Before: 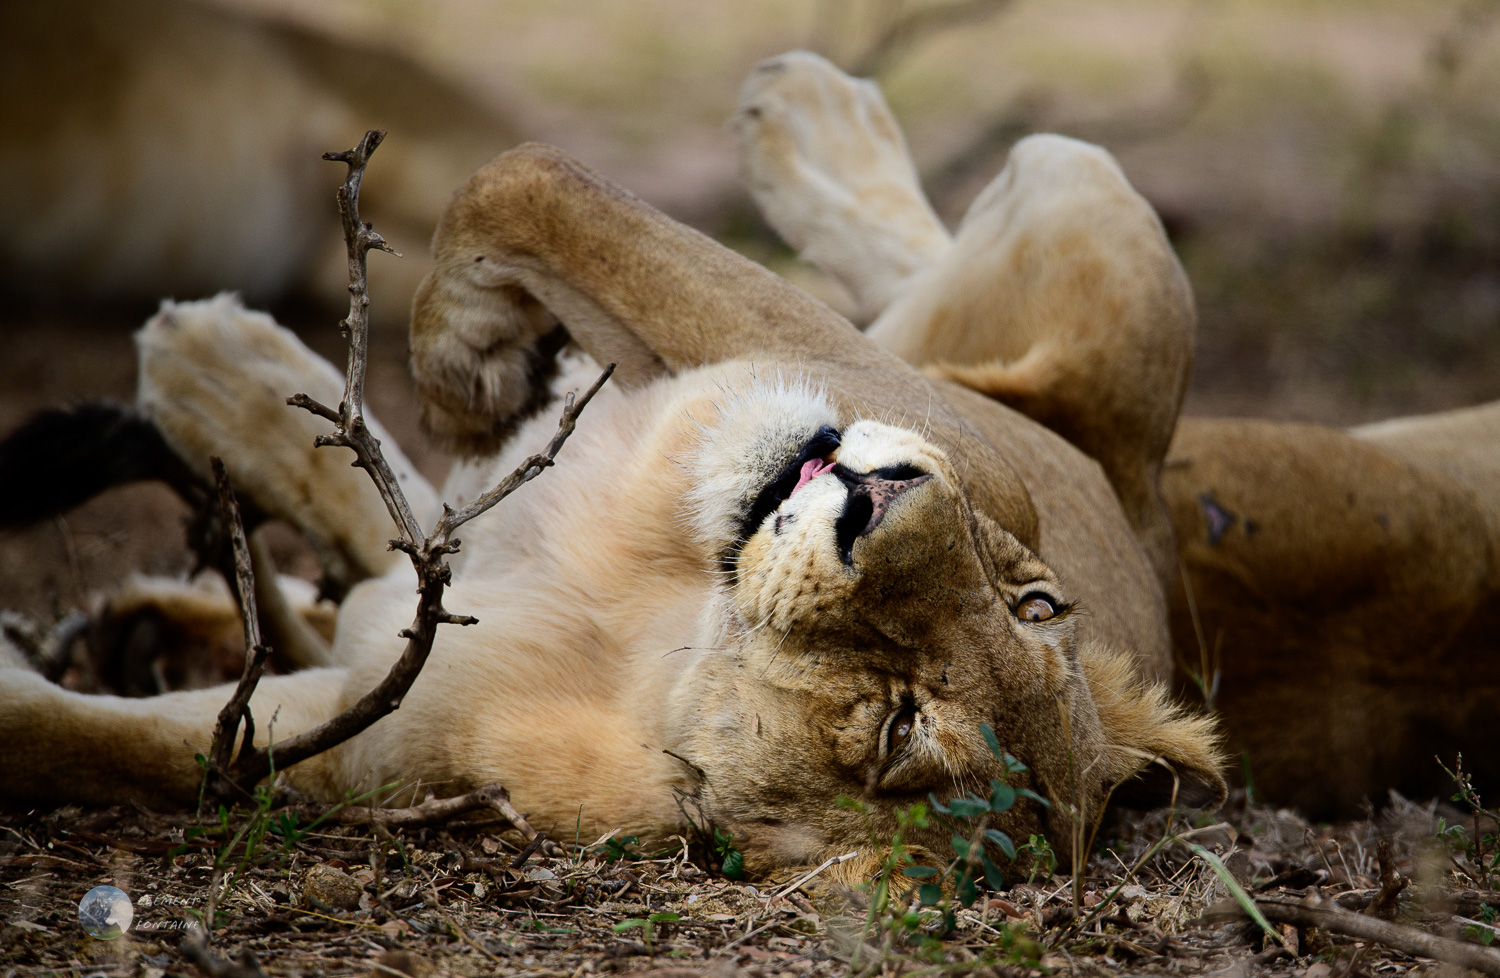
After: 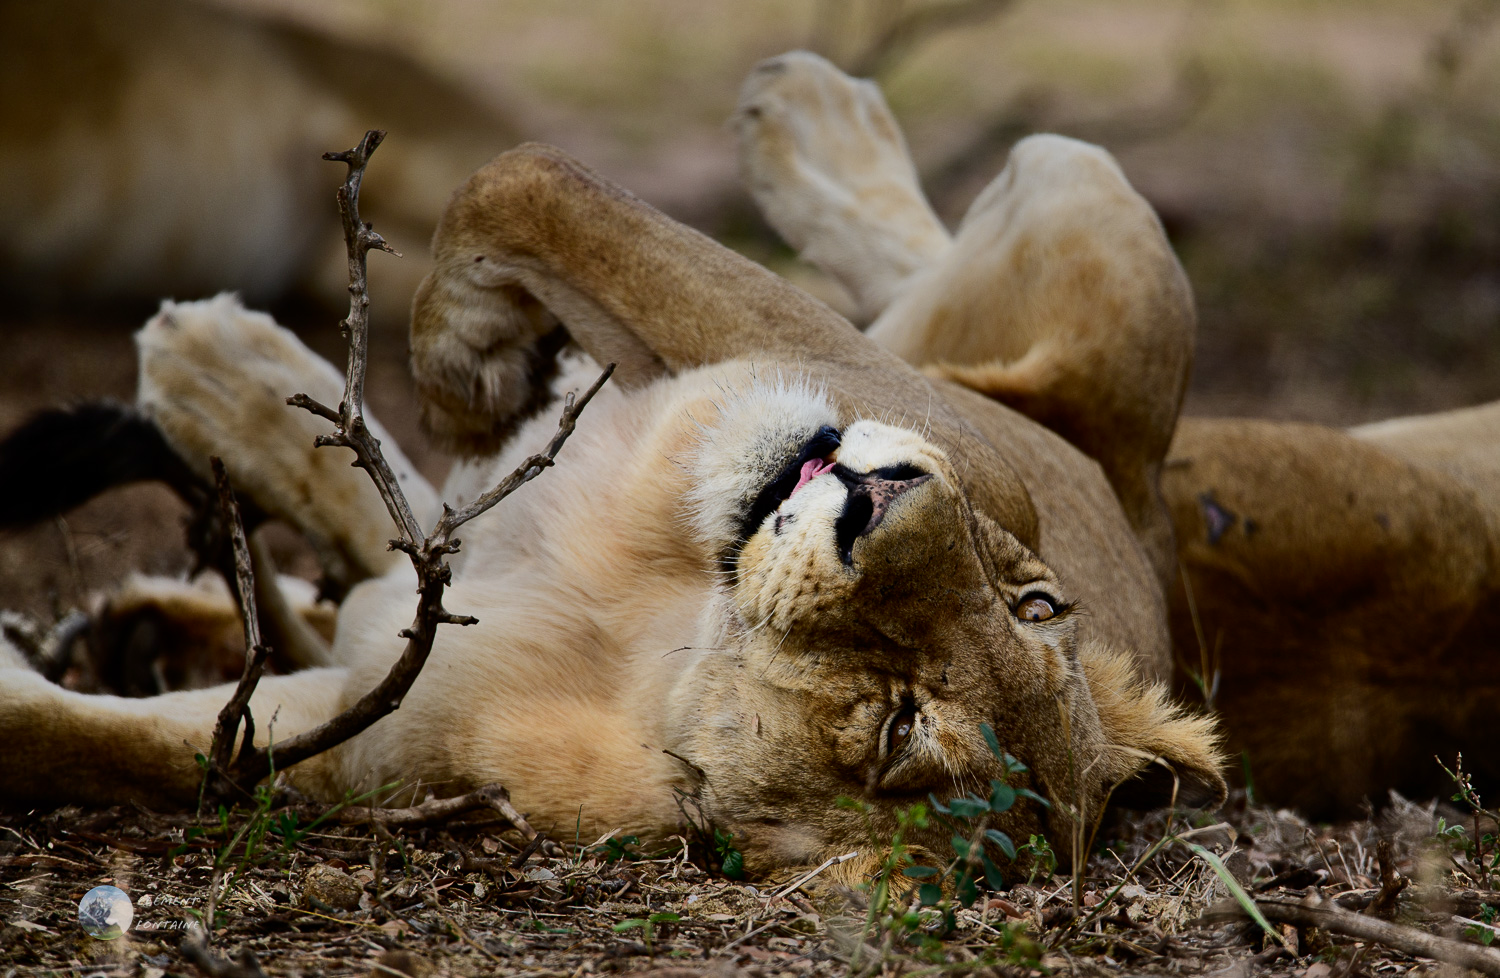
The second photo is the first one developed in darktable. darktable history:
shadows and highlights: radius 129.16, shadows 64.91, white point adjustment -10, highlights -54.39, compress 48.42%, highlights color adjustment 100%, soften with gaussian
contrast brightness saturation: contrast 0.15
